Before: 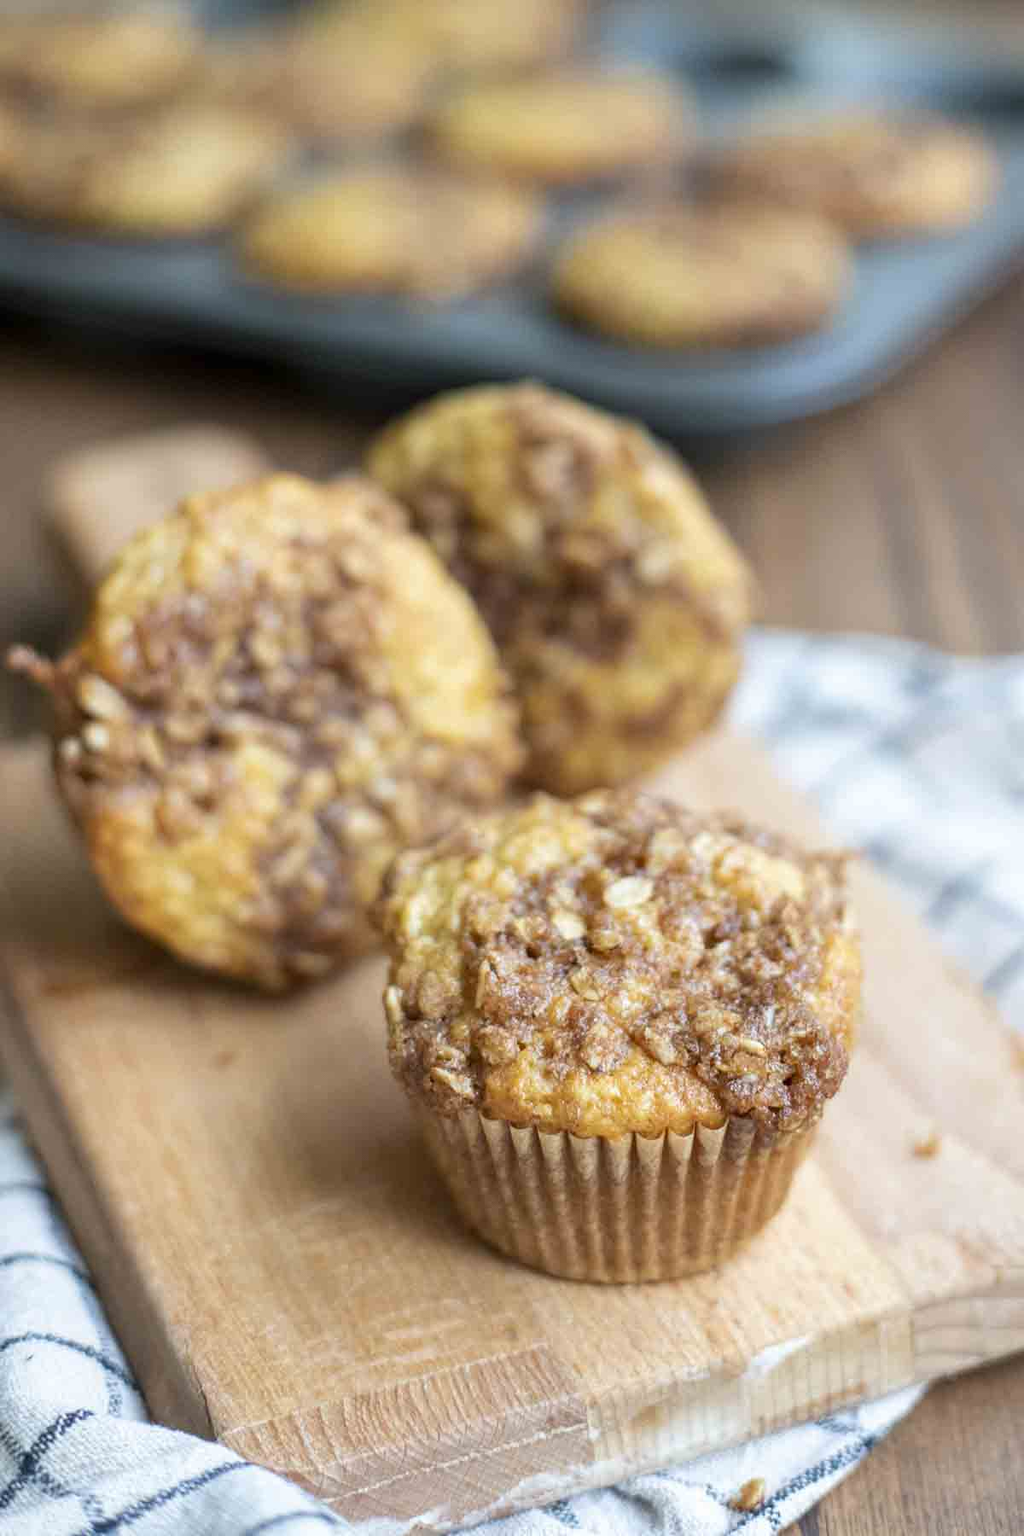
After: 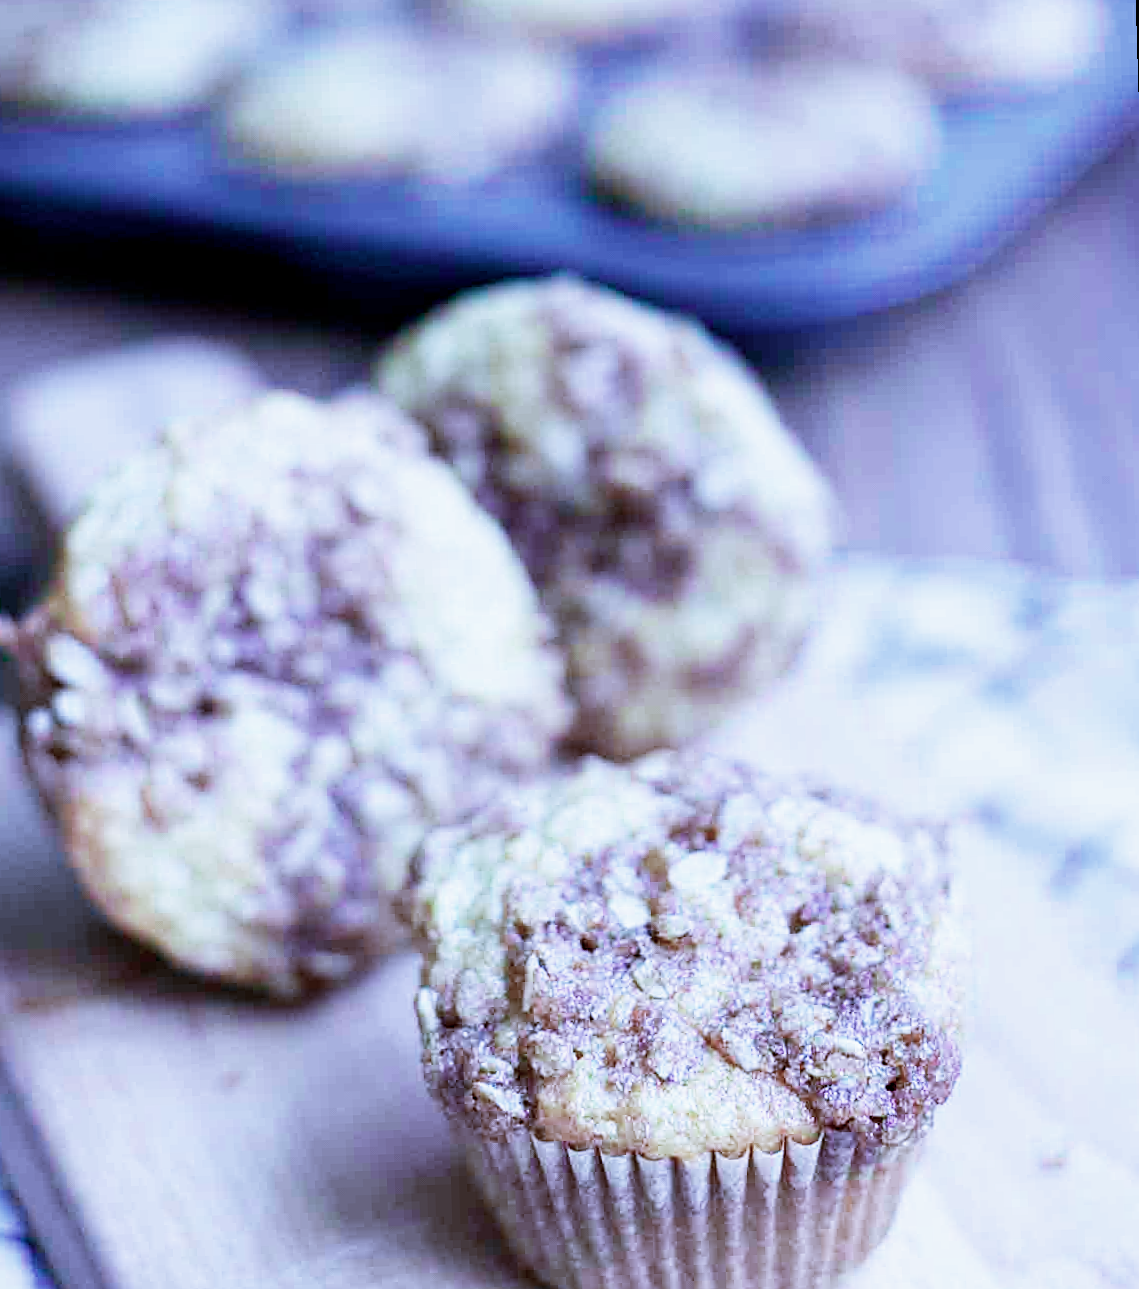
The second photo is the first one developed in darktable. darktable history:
rotate and perspective: rotation -1.75°, automatic cropping off
sharpen: on, module defaults
color calibration: output R [0.948, 0.091, -0.04, 0], output G [-0.3, 1.384, -0.085, 0], output B [-0.108, 0.061, 1.08, 0], illuminant as shot in camera, x 0.484, y 0.43, temperature 2405.29 K
filmic rgb: middle gray luminance 12.74%, black relative exposure -10.13 EV, white relative exposure 3.47 EV, threshold 6 EV, target black luminance 0%, hardness 5.74, latitude 44.69%, contrast 1.221, highlights saturation mix 5%, shadows ↔ highlights balance 26.78%, add noise in highlights 0, preserve chrominance no, color science v3 (2019), use custom middle-gray values true, iterations of high-quality reconstruction 0, contrast in highlights soft, enable highlight reconstruction true
crop: left 5.596%, top 10.314%, right 3.534%, bottom 19.395%
contrast brightness saturation: contrast 0.1, saturation -0.36
